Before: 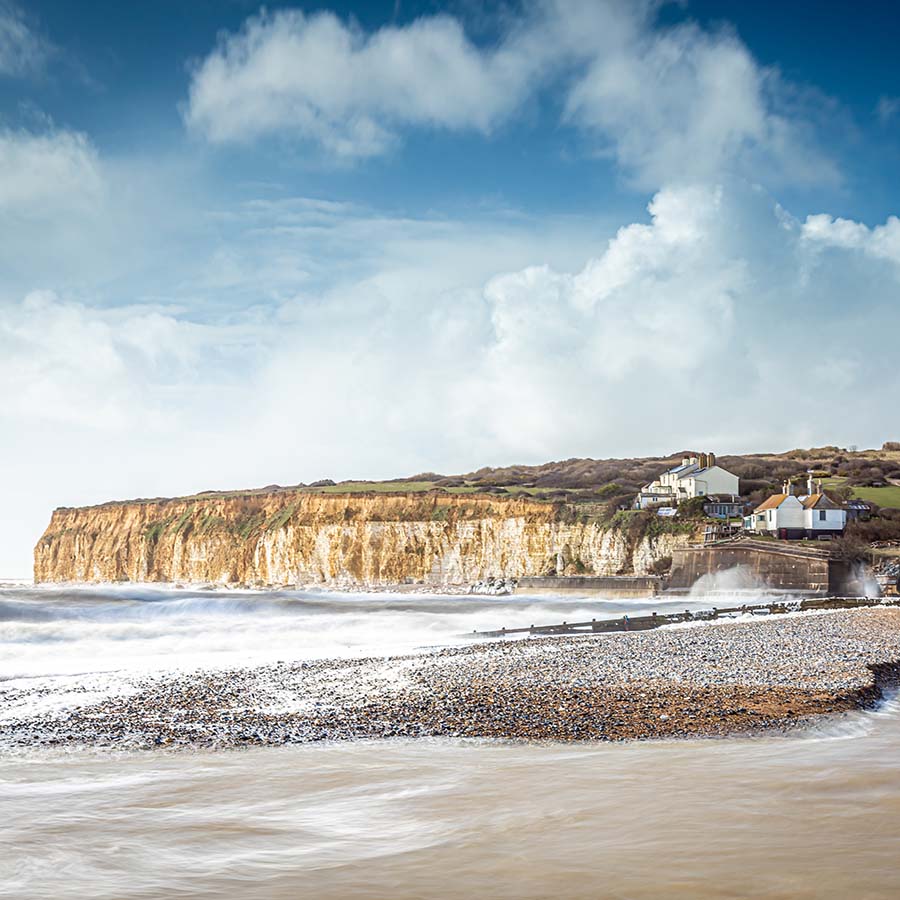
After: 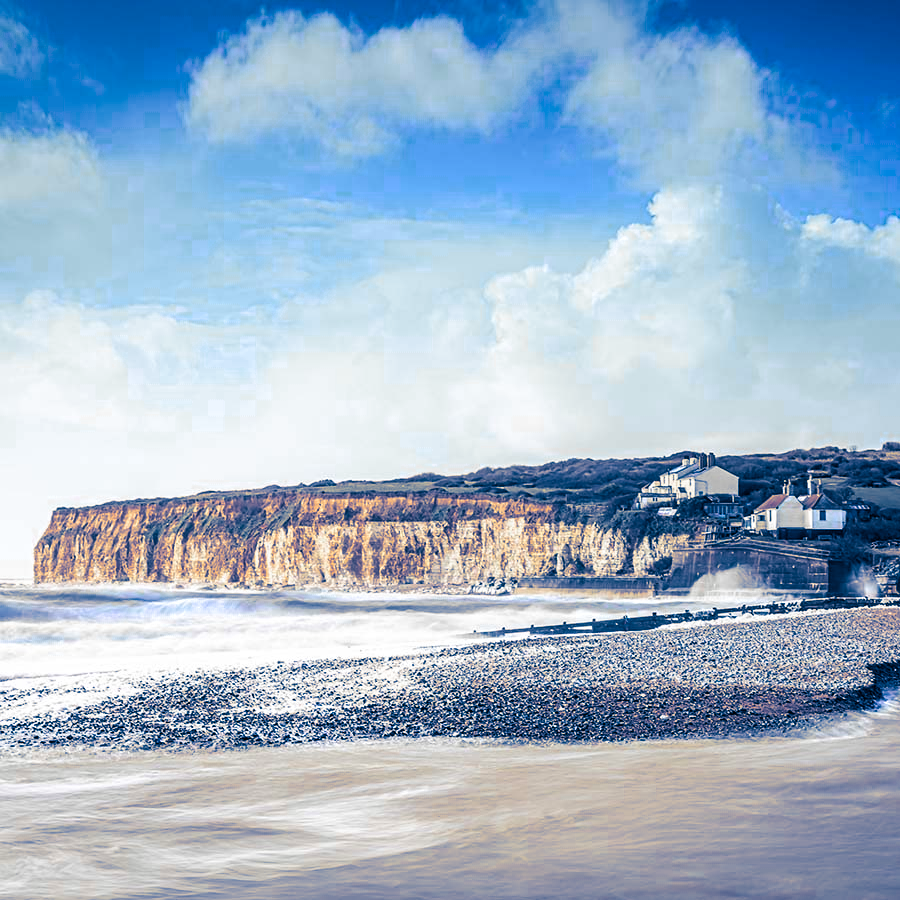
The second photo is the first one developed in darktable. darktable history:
color zones: curves: ch0 [(0, 0.363) (0.128, 0.373) (0.25, 0.5) (0.402, 0.407) (0.521, 0.525) (0.63, 0.559) (0.729, 0.662) (0.867, 0.471)]; ch1 [(0, 0.515) (0.136, 0.618) (0.25, 0.5) (0.378, 0) (0.516, 0) (0.622, 0.593) (0.737, 0.819) (0.87, 0.593)]; ch2 [(0, 0.529) (0.128, 0.471) (0.282, 0.451) (0.386, 0.662) (0.516, 0.525) (0.633, 0.554) (0.75, 0.62) (0.875, 0.441)]
split-toning: shadows › hue 226.8°, shadows › saturation 1, highlights › saturation 0, balance -61.41
